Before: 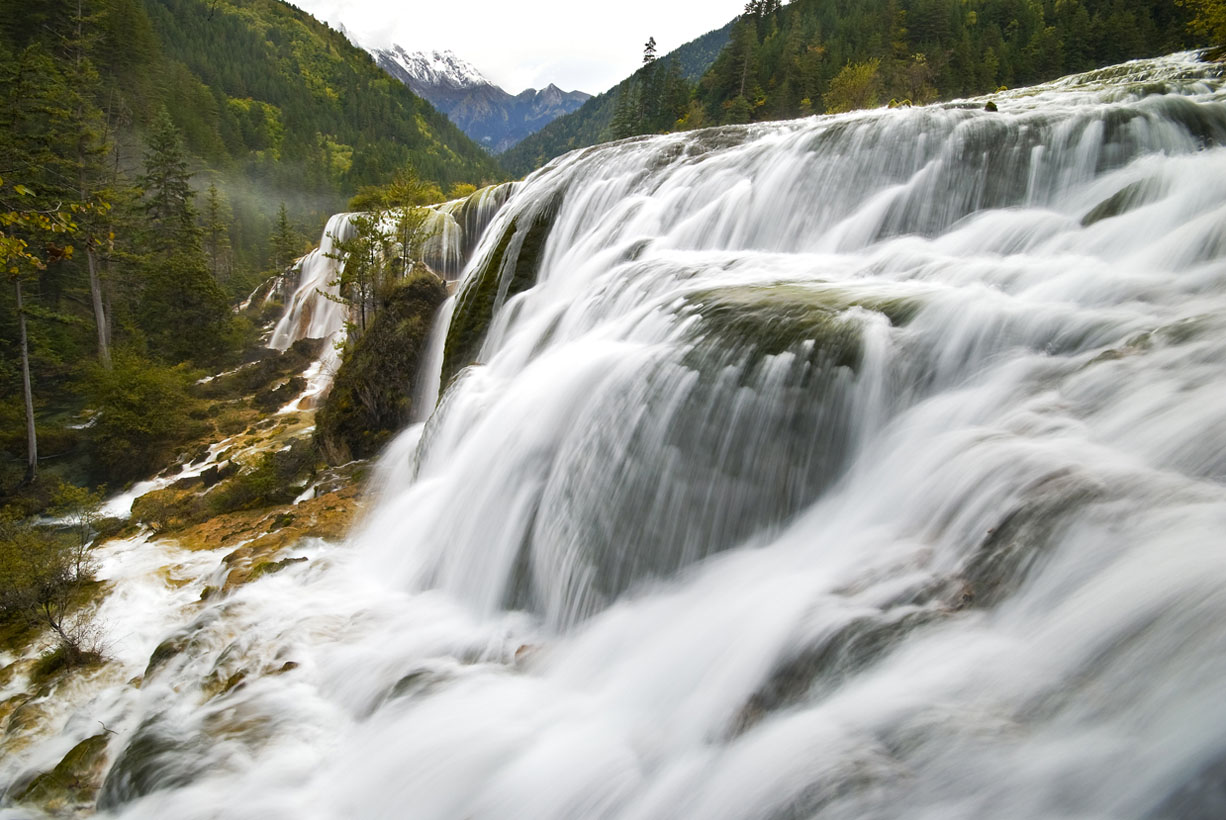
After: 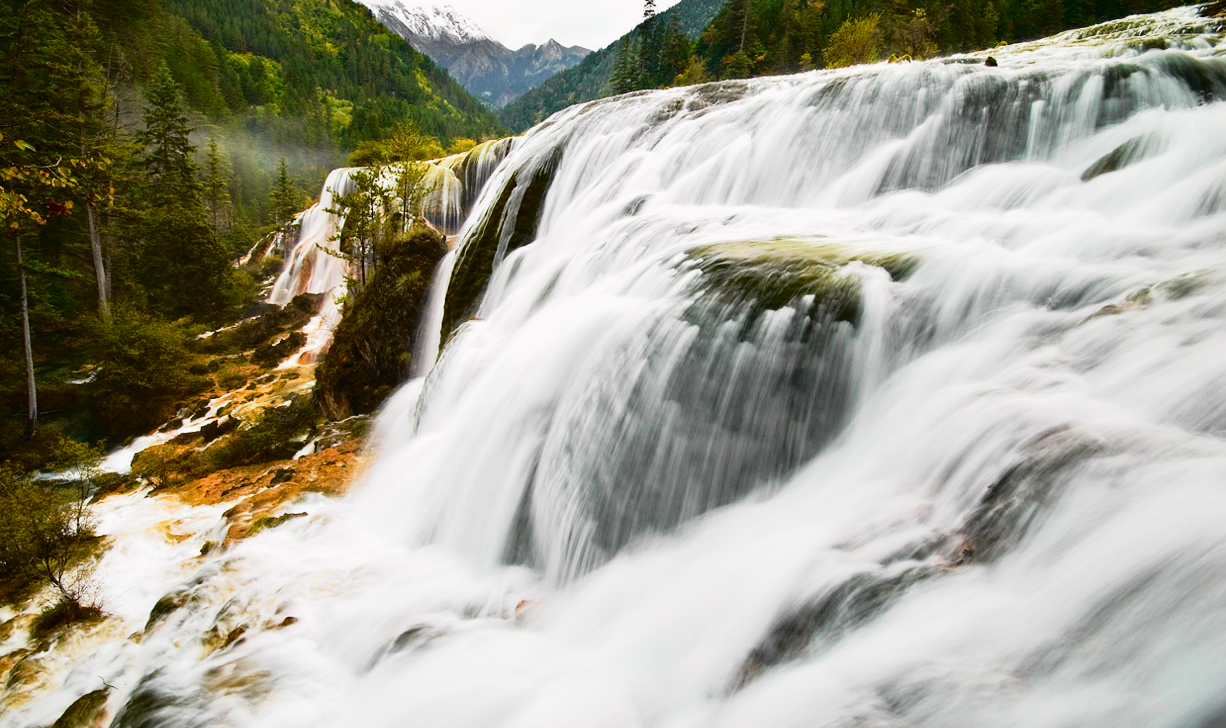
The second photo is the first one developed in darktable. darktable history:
crop and rotate: top 5.609%, bottom 5.609%
tone curve: curves: ch0 [(0, 0.014) (0.17, 0.099) (0.398, 0.423) (0.725, 0.828) (0.872, 0.918) (1, 0.981)]; ch1 [(0, 0) (0.402, 0.36) (0.489, 0.491) (0.5, 0.503) (0.515, 0.52) (0.545, 0.572) (0.615, 0.662) (0.701, 0.725) (1, 1)]; ch2 [(0, 0) (0.42, 0.458) (0.485, 0.499) (0.503, 0.503) (0.531, 0.542) (0.561, 0.594) (0.644, 0.694) (0.717, 0.753) (1, 0.991)], color space Lab, independent channels
